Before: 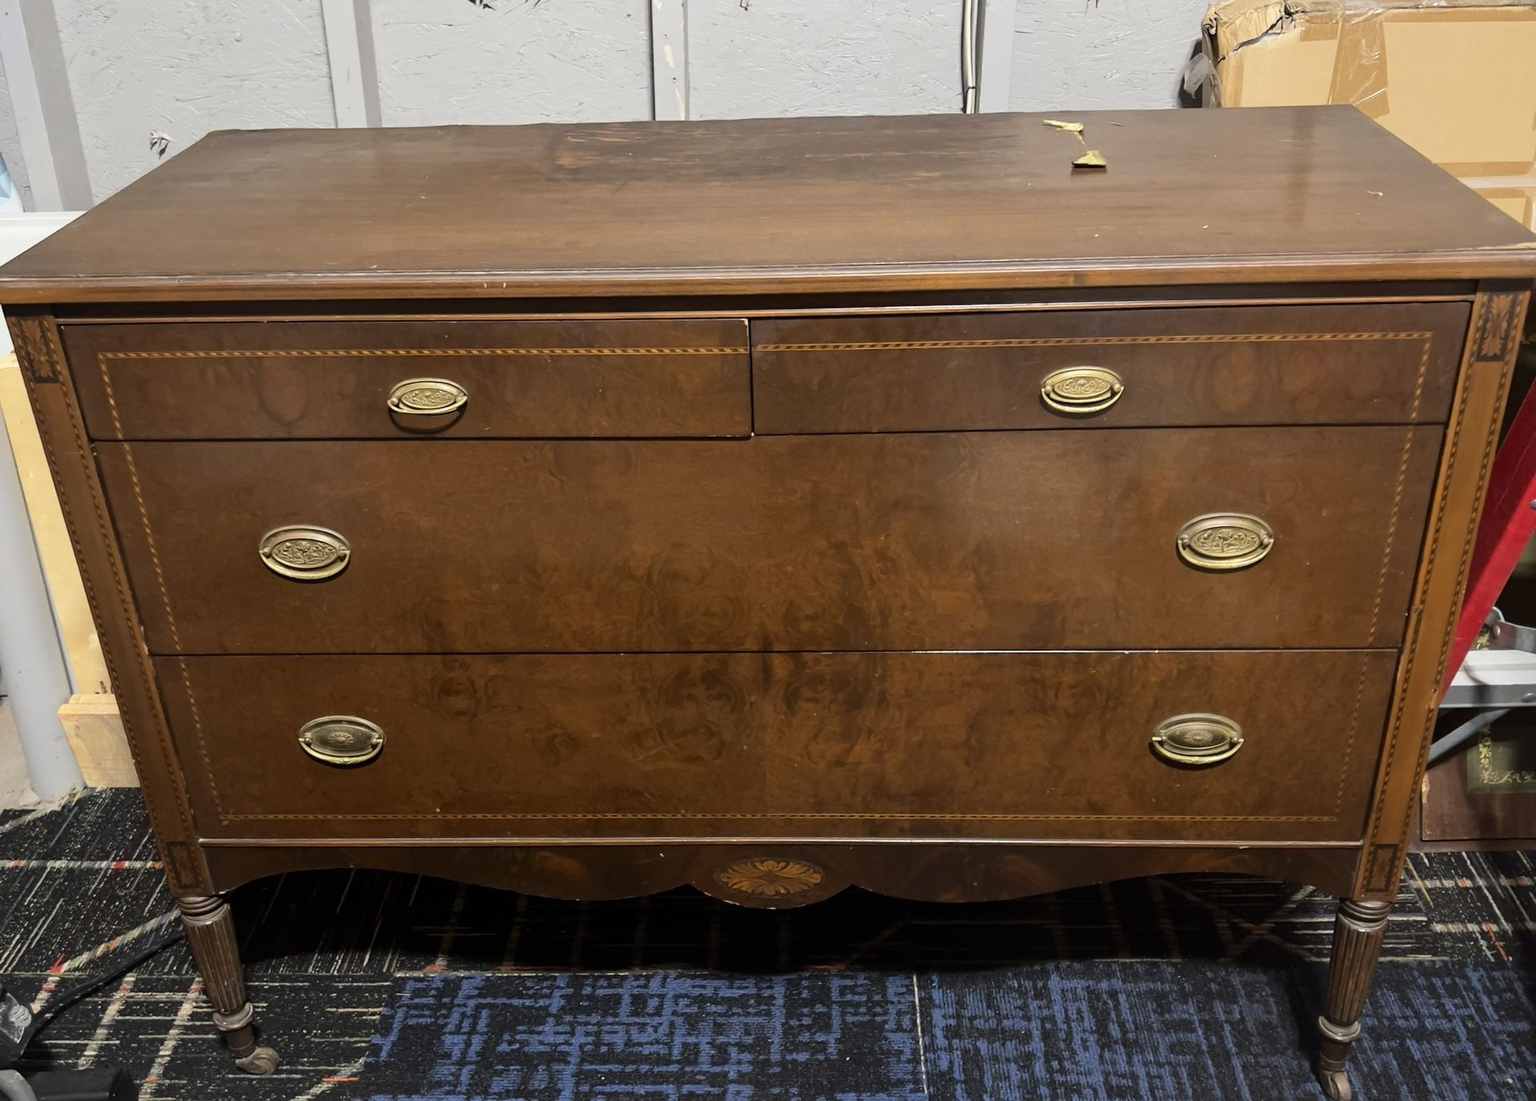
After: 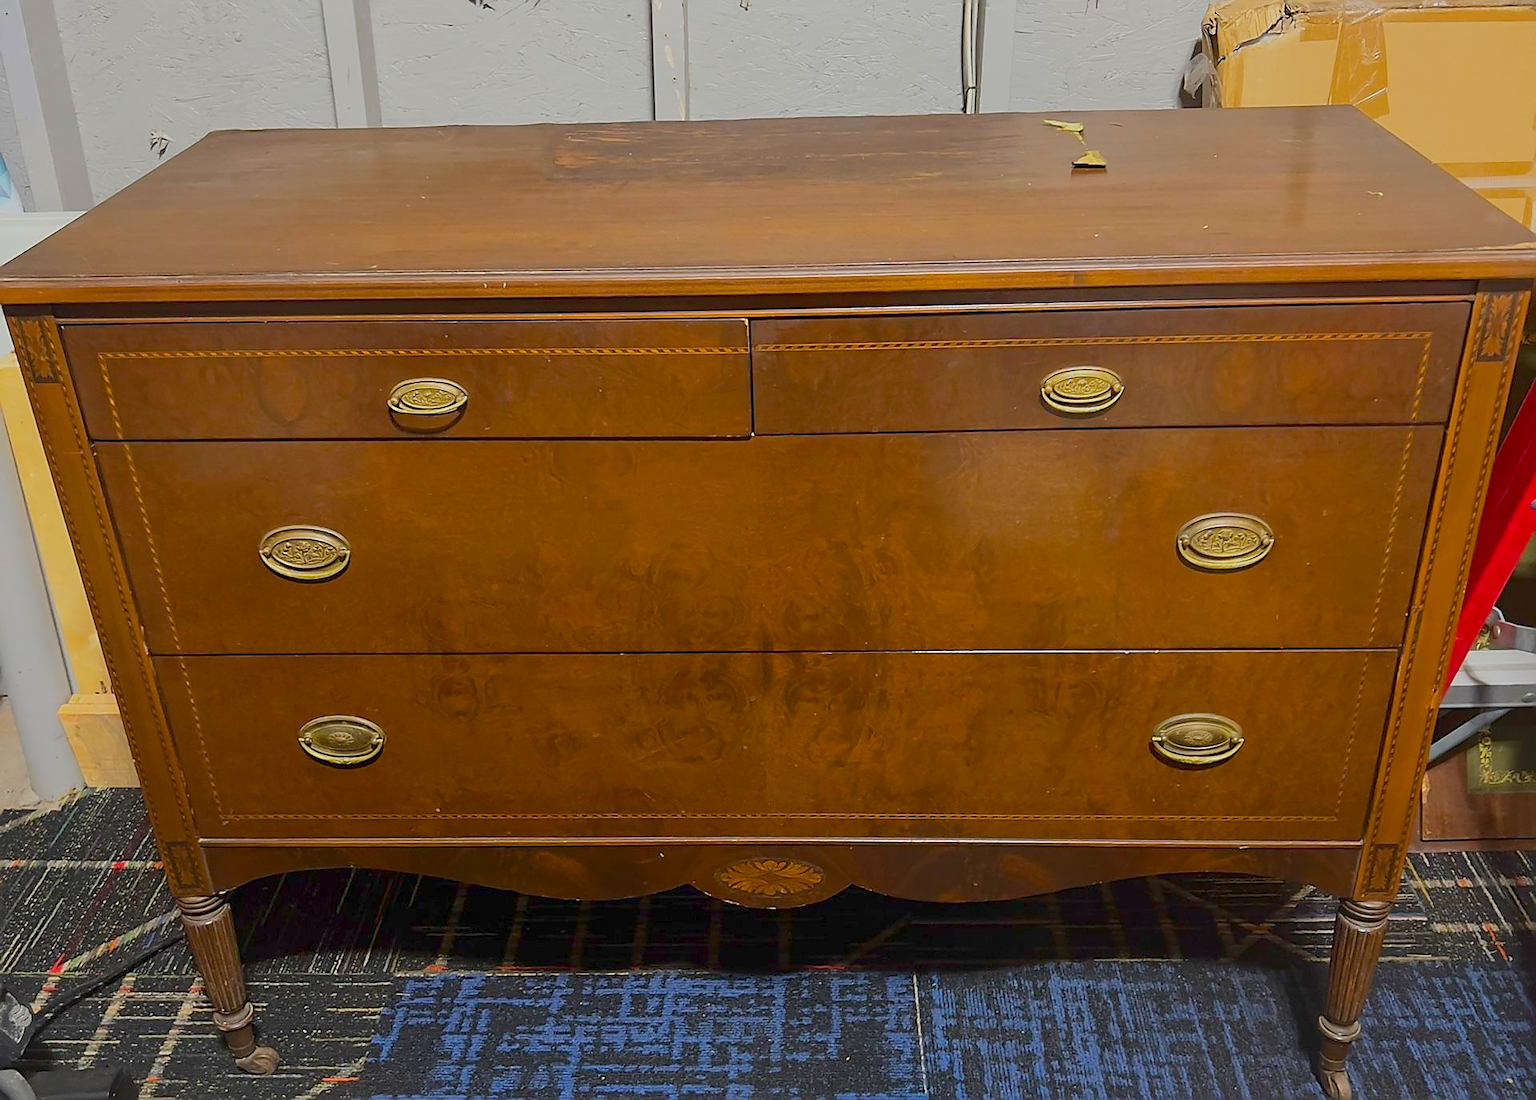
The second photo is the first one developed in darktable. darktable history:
sharpen: radius 1.354, amount 1.234, threshold 0.677
color balance rgb: linear chroma grading › global chroma 15.331%, perceptual saturation grading › global saturation 19.658%, contrast -29.644%
